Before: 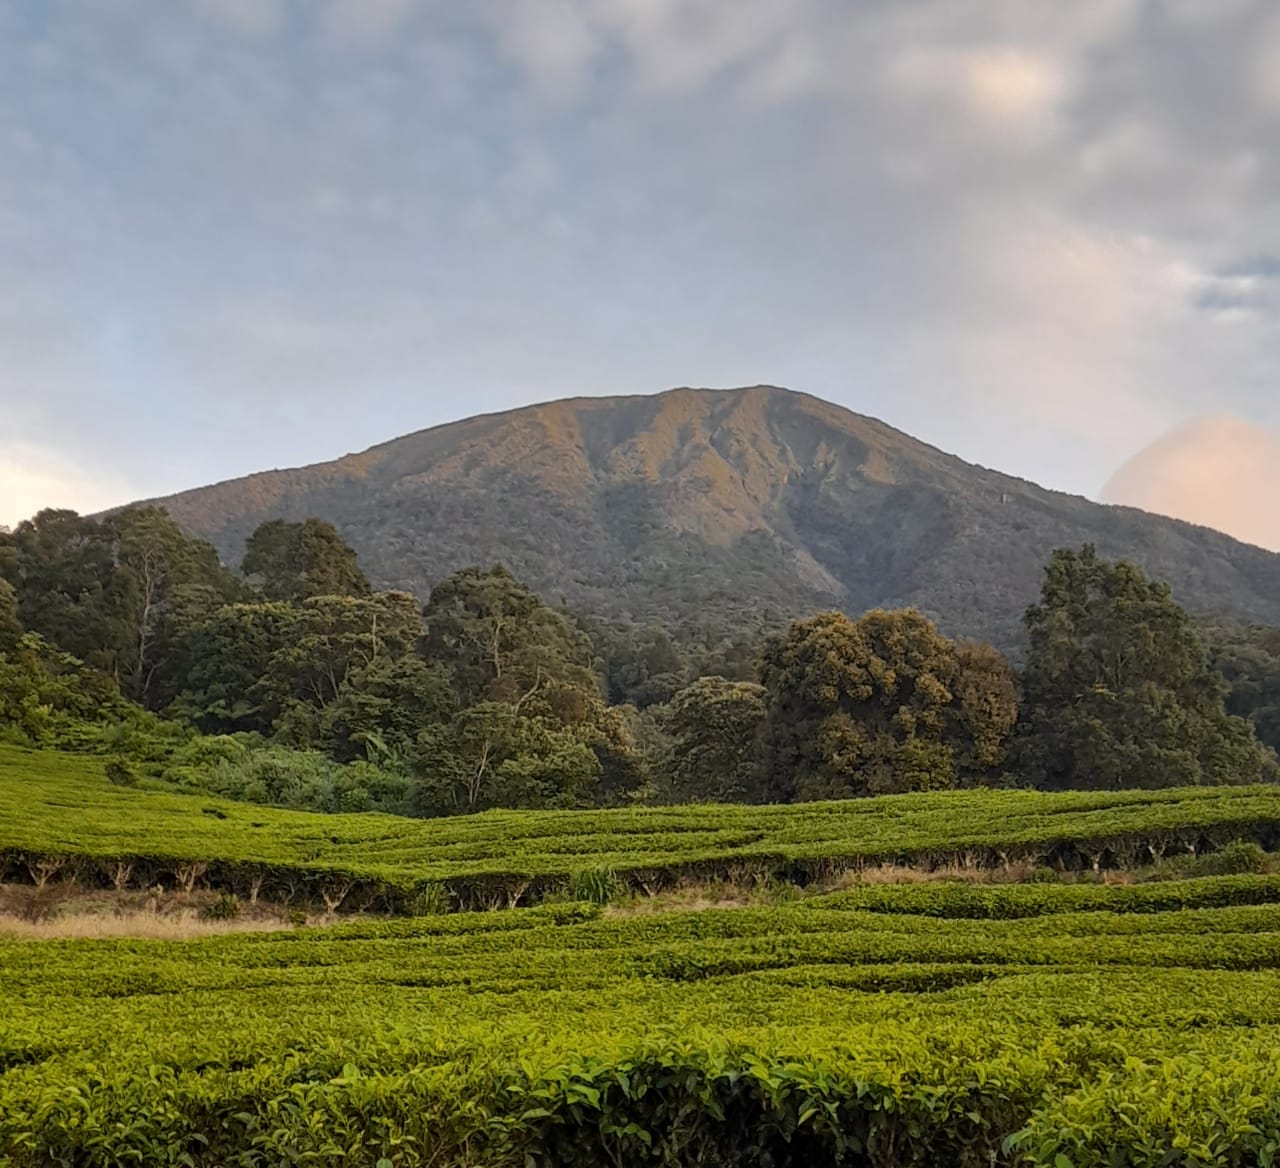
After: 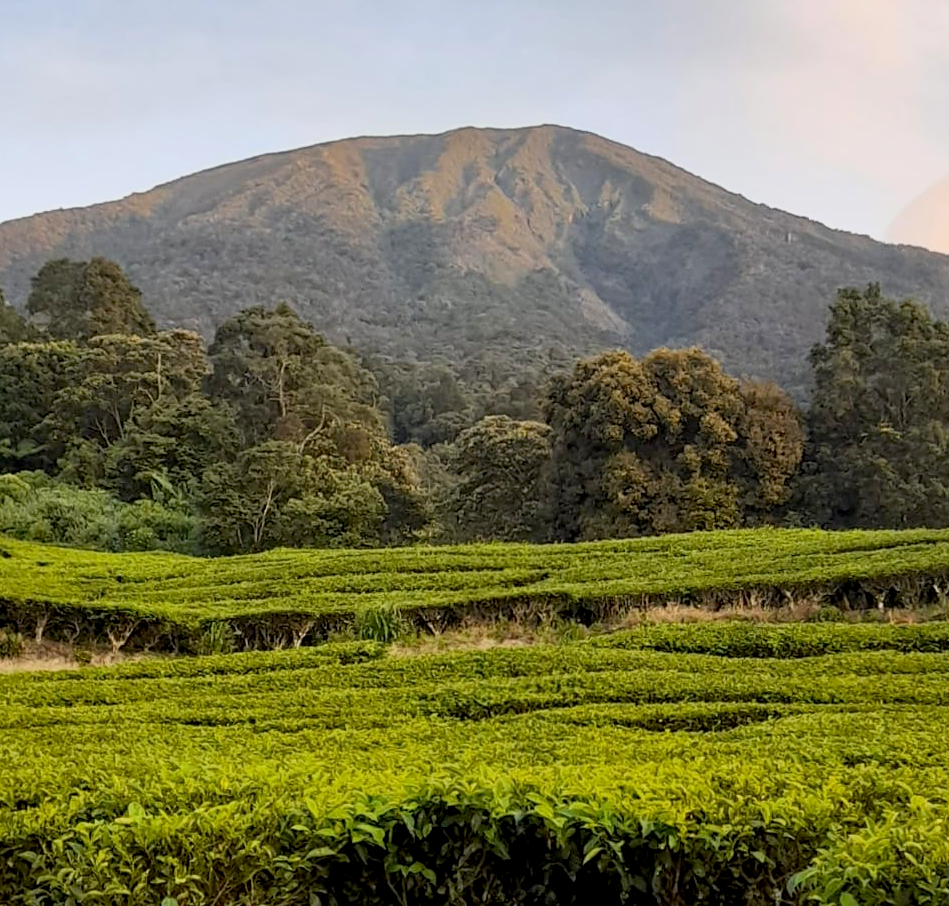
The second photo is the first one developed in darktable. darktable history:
base curve: curves: ch0 [(0, 0) (0.088, 0.125) (0.176, 0.251) (0.354, 0.501) (0.613, 0.749) (1, 0.877)]
exposure: black level correction 0.005, exposure 0.002 EV, compensate highlight preservation false
crop: left 16.828%, top 22.404%, right 8.973%
